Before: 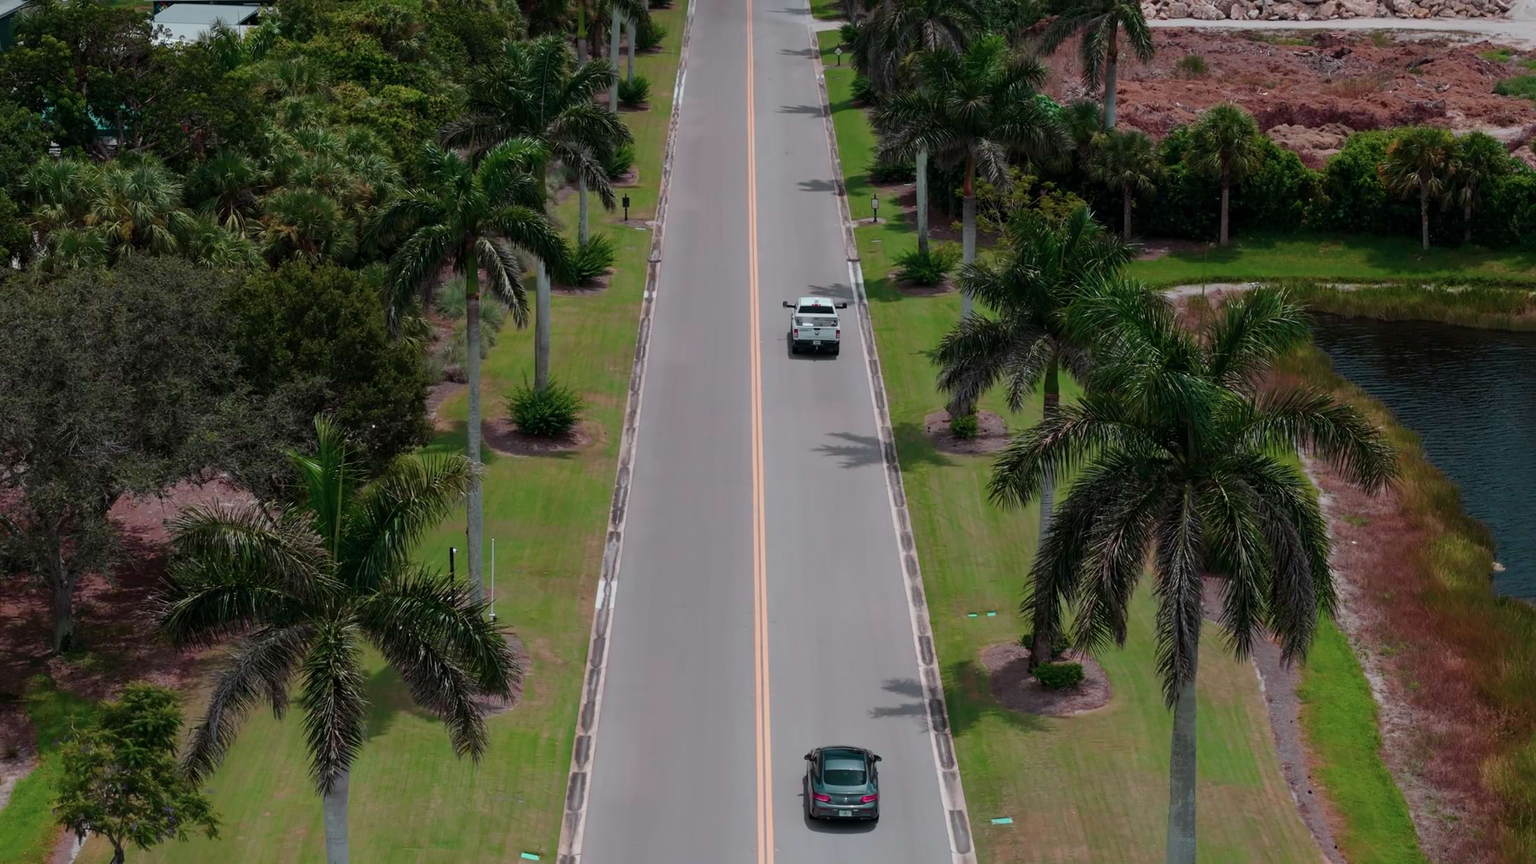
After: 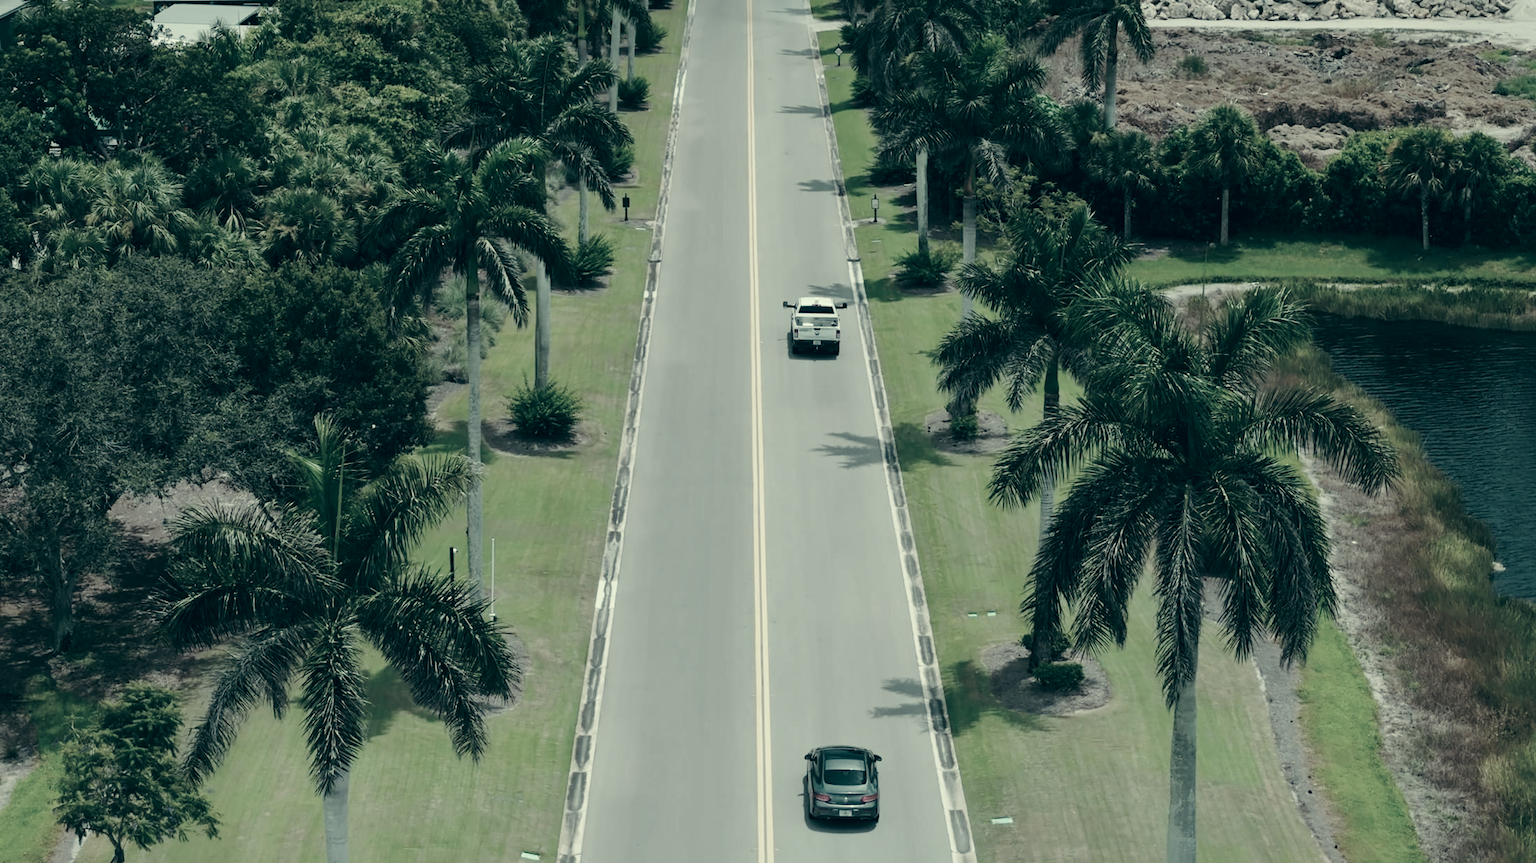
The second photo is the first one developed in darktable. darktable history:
color zones: curves: ch1 [(0, 0.153) (0.143, 0.15) (0.286, 0.151) (0.429, 0.152) (0.571, 0.152) (0.714, 0.151) (0.857, 0.151) (1, 0.153)]
color correction: highlights a* -15.58, highlights b* 40, shadows a* -40, shadows b* -26.18
base curve: curves: ch0 [(0, 0) (0.028, 0.03) (0.121, 0.232) (0.46, 0.748) (0.859, 0.968) (1, 1)], preserve colors none
shadows and highlights: shadows 30
